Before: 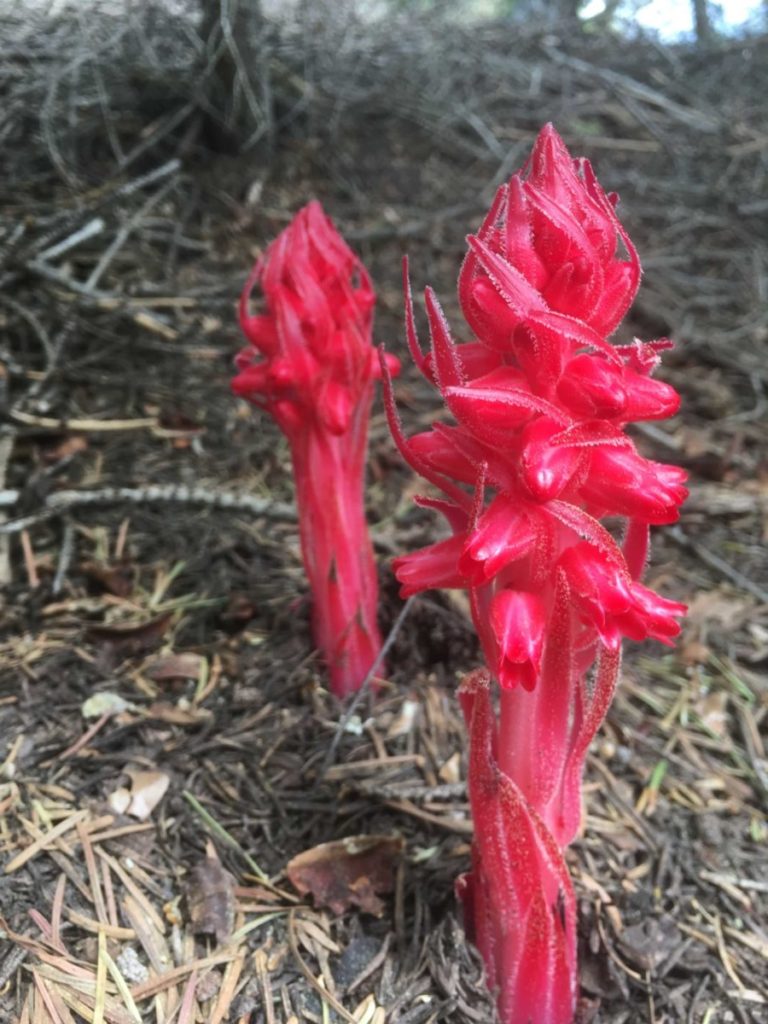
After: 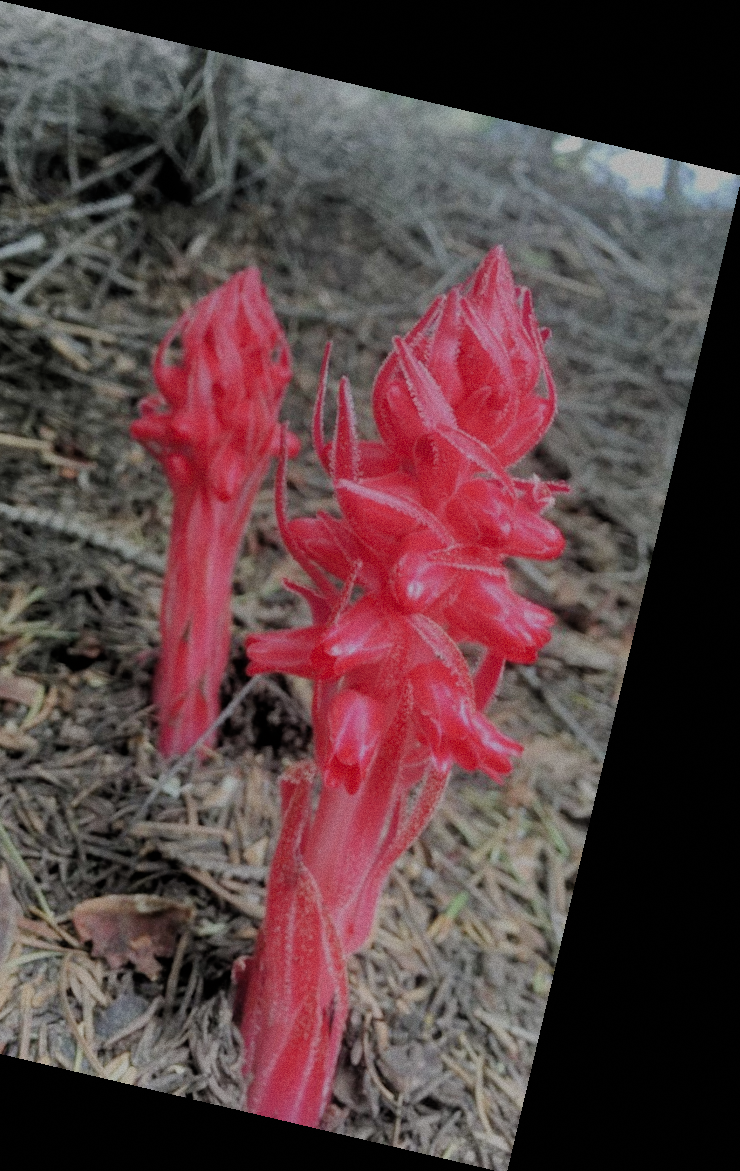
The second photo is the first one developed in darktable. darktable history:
rotate and perspective: rotation 13.27°, automatic cropping off
grain: coarseness 0.09 ISO
filmic rgb: black relative exposure -4.42 EV, white relative exposure 6.58 EV, hardness 1.85, contrast 0.5
crop and rotate: left 24.6%
